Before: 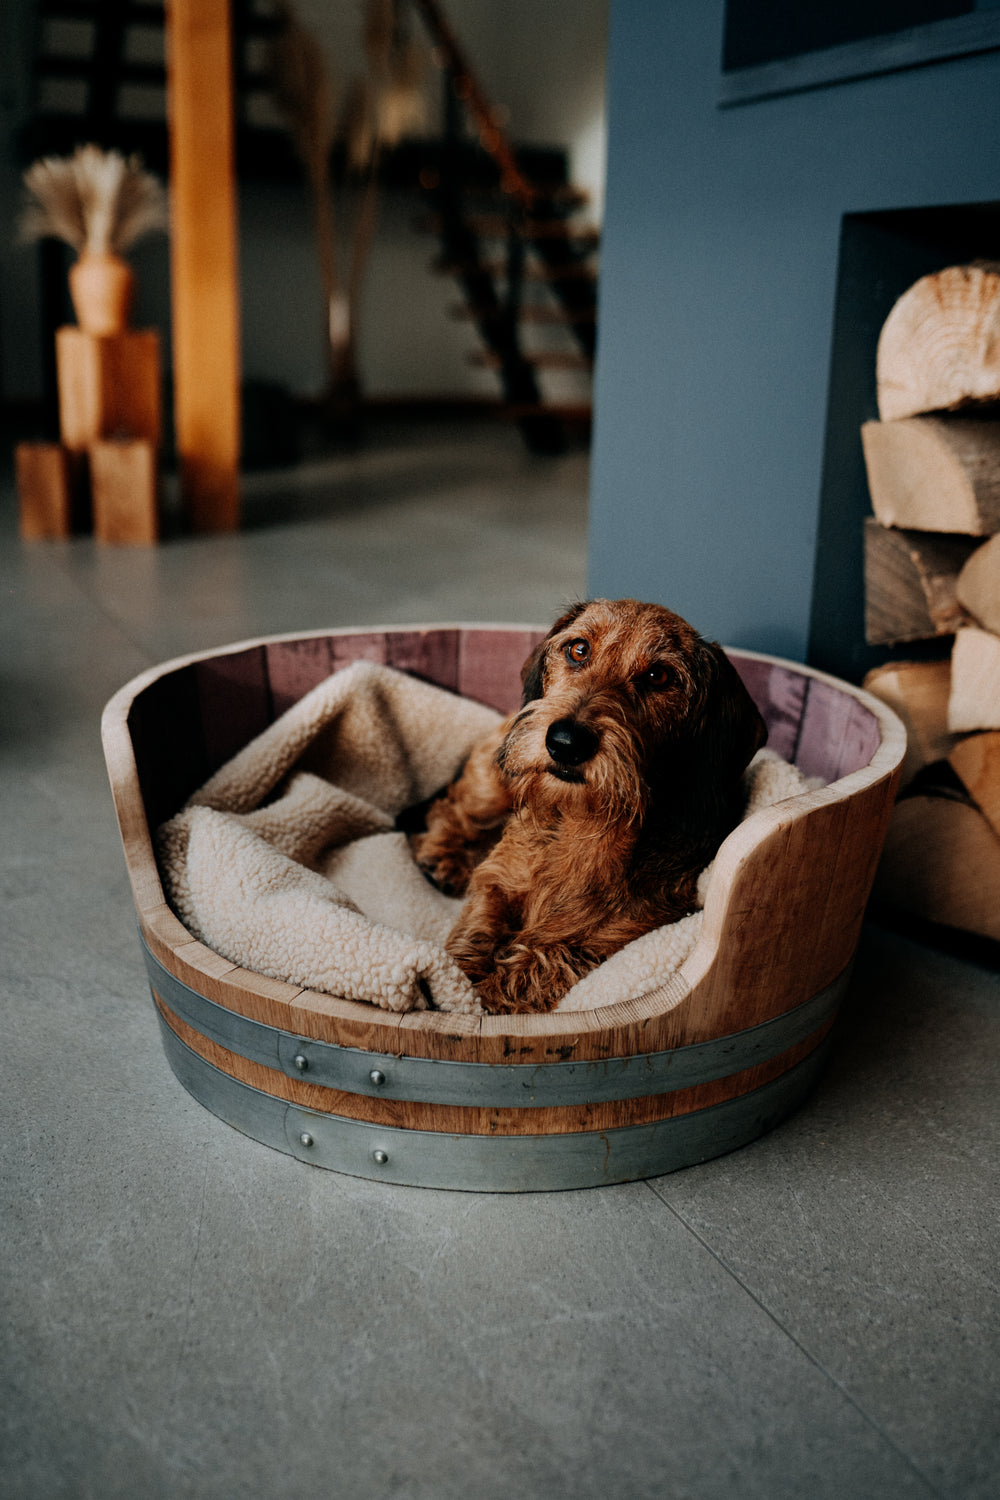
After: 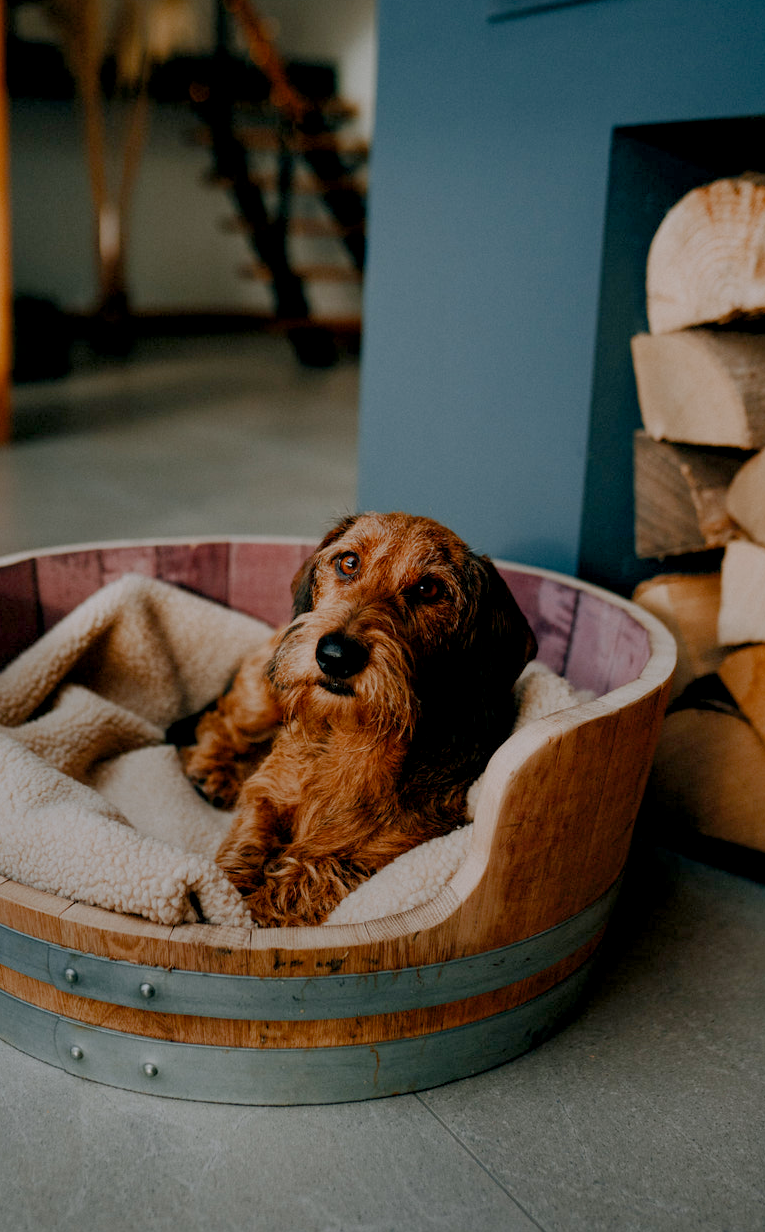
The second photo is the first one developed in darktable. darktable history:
exposure: black level correction 0.002, exposure -0.1 EV, compensate highlight preservation false
color balance: contrast -0.5%
color balance rgb: shadows lift › chroma 1%, shadows lift › hue 113°, highlights gain › chroma 0.2%, highlights gain › hue 333°, perceptual saturation grading › global saturation 20%, perceptual saturation grading › highlights -50%, perceptual saturation grading › shadows 25%, contrast -20%
crop: left 23.095%, top 5.827%, bottom 11.854%
shadows and highlights: shadows 25, highlights -25
